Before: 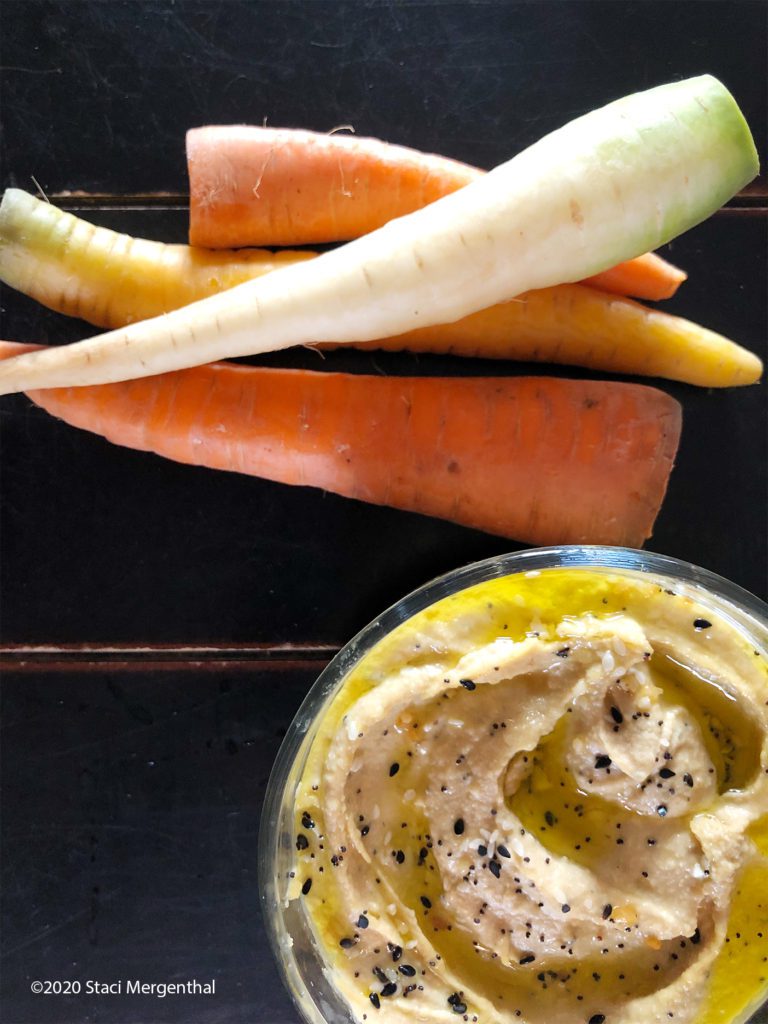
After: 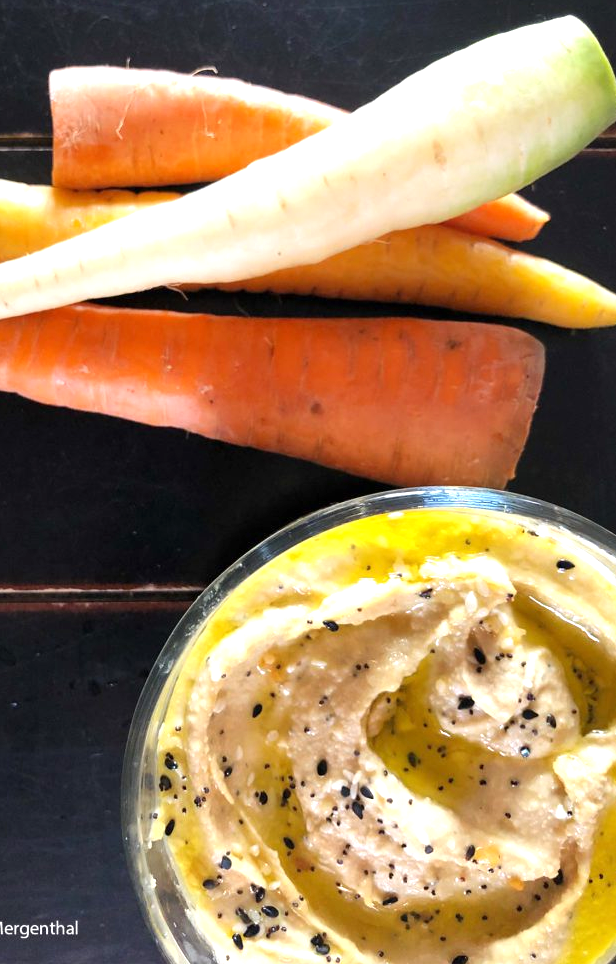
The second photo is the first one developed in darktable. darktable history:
crop and rotate: left 17.959%, top 5.771%, right 1.742%
exposure: exposure 0.6 EV, compensate highlight preservation false
